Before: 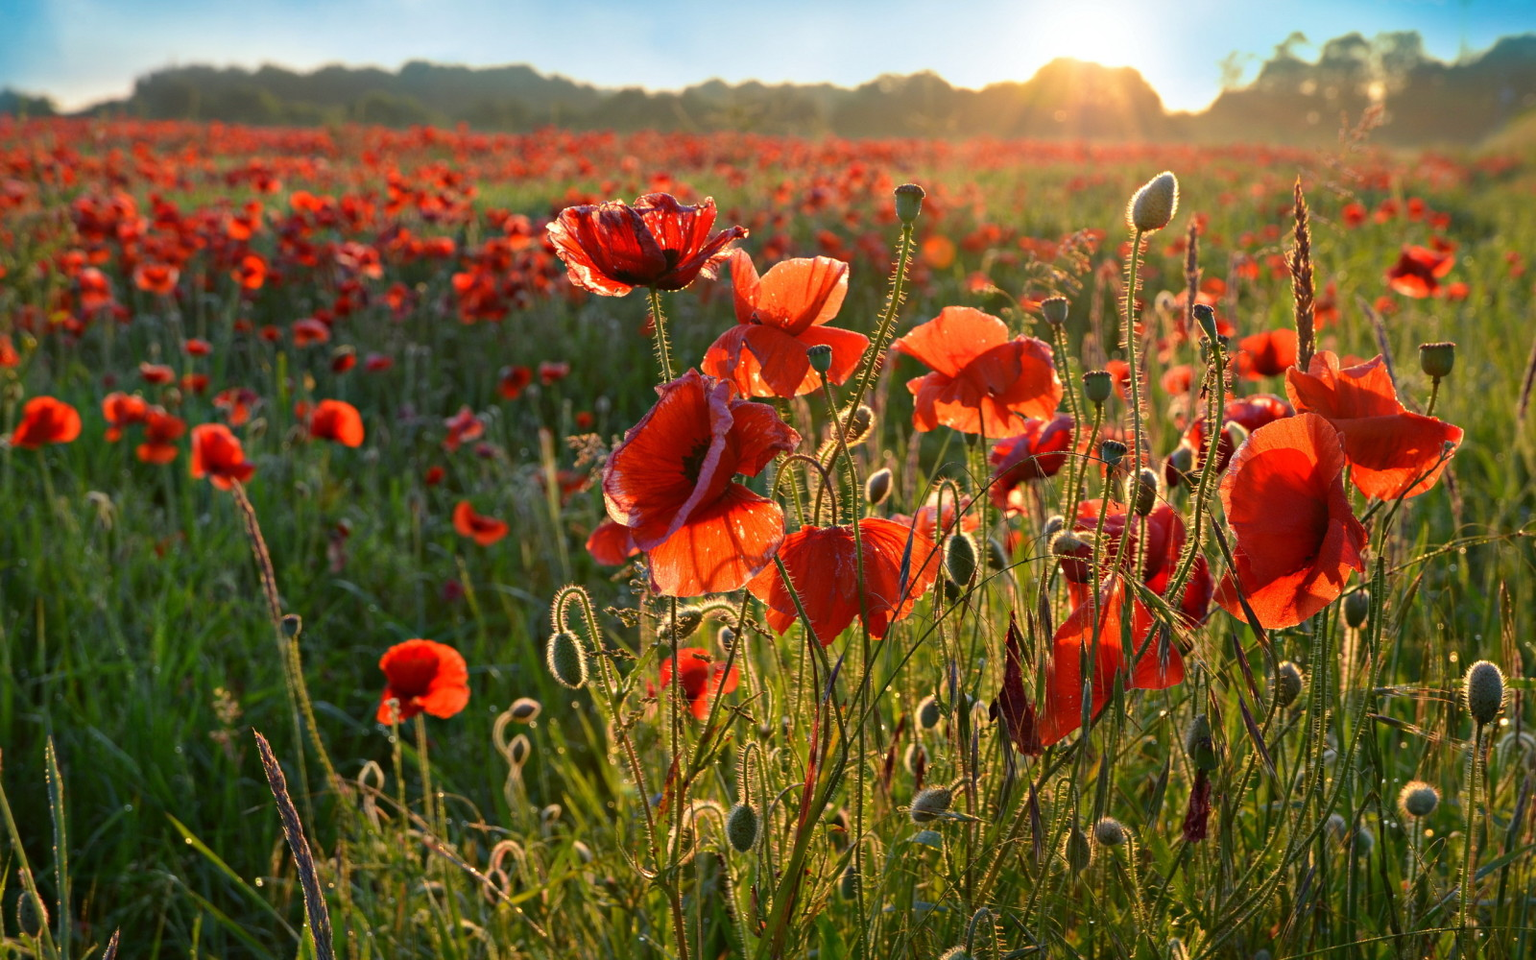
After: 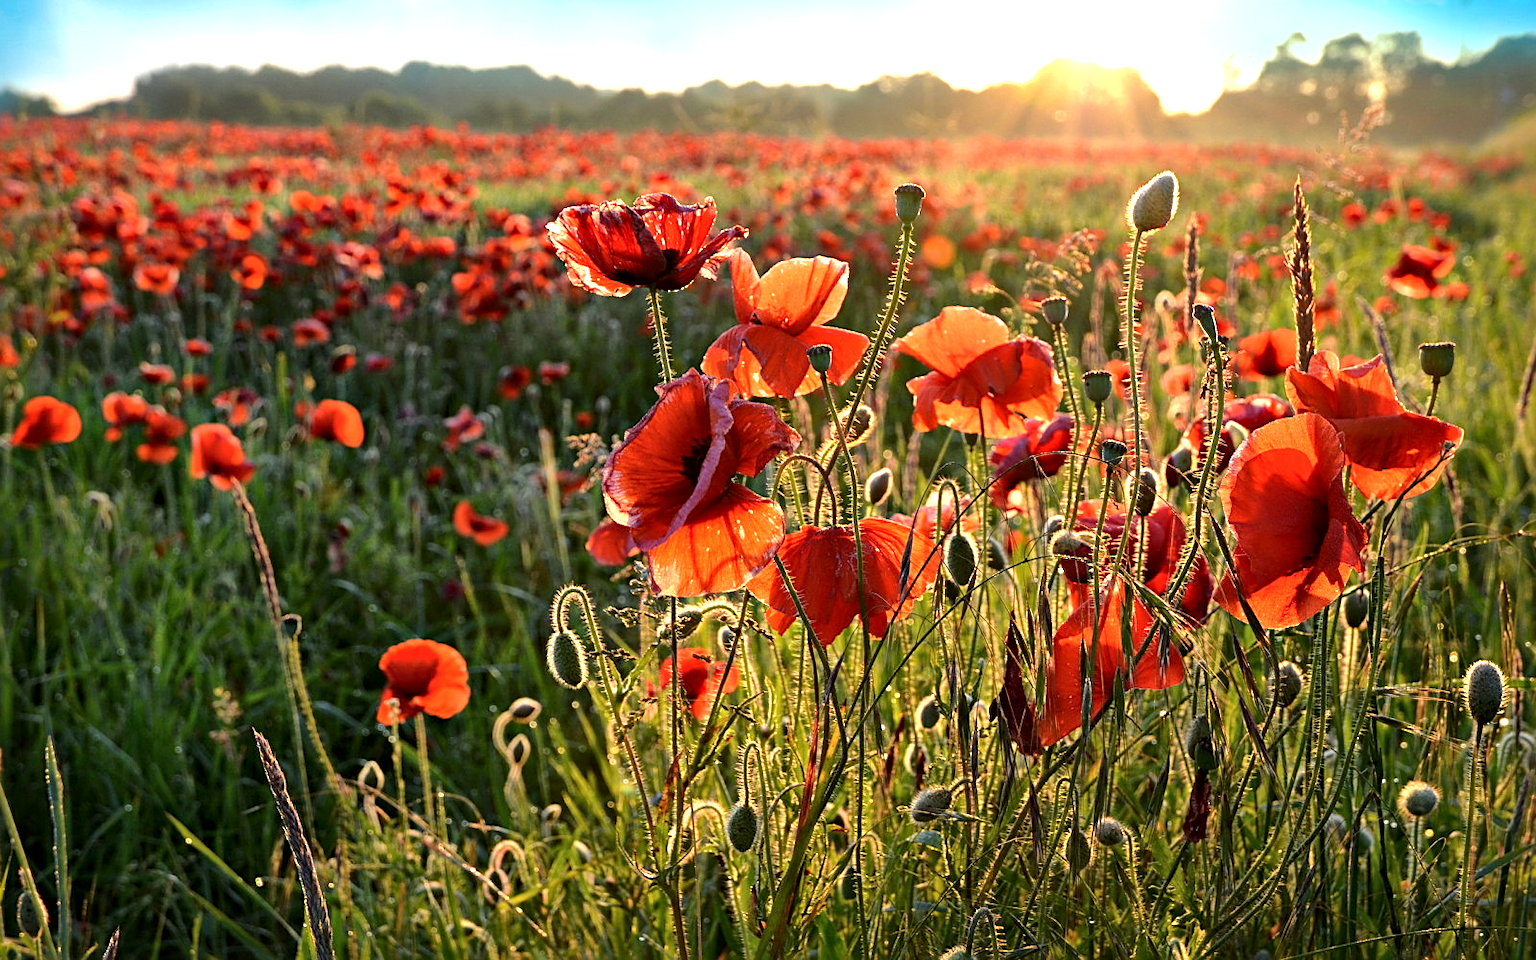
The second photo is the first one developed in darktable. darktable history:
tone equalizer: -8 EV -0.756 EV, -7 EV -0.695 EV, -6 EV -0.601 EV, -5 EV -0.399 EV, -3 EV 0.381 EV, -2 EV 0.6 EV, -1 EV 0.685 EV, +0 EV 0.76 EV, mask exposure compensation -0.503 EV
sharpen: on, module defaults
local contrast: mode bilateral grid, contrast 20, coarseness 51, detail 147%, midtone range 0.2
shadows and highlights: radius 126.07, shadows 21.06, highlights -22.29, low approximation 0.01
